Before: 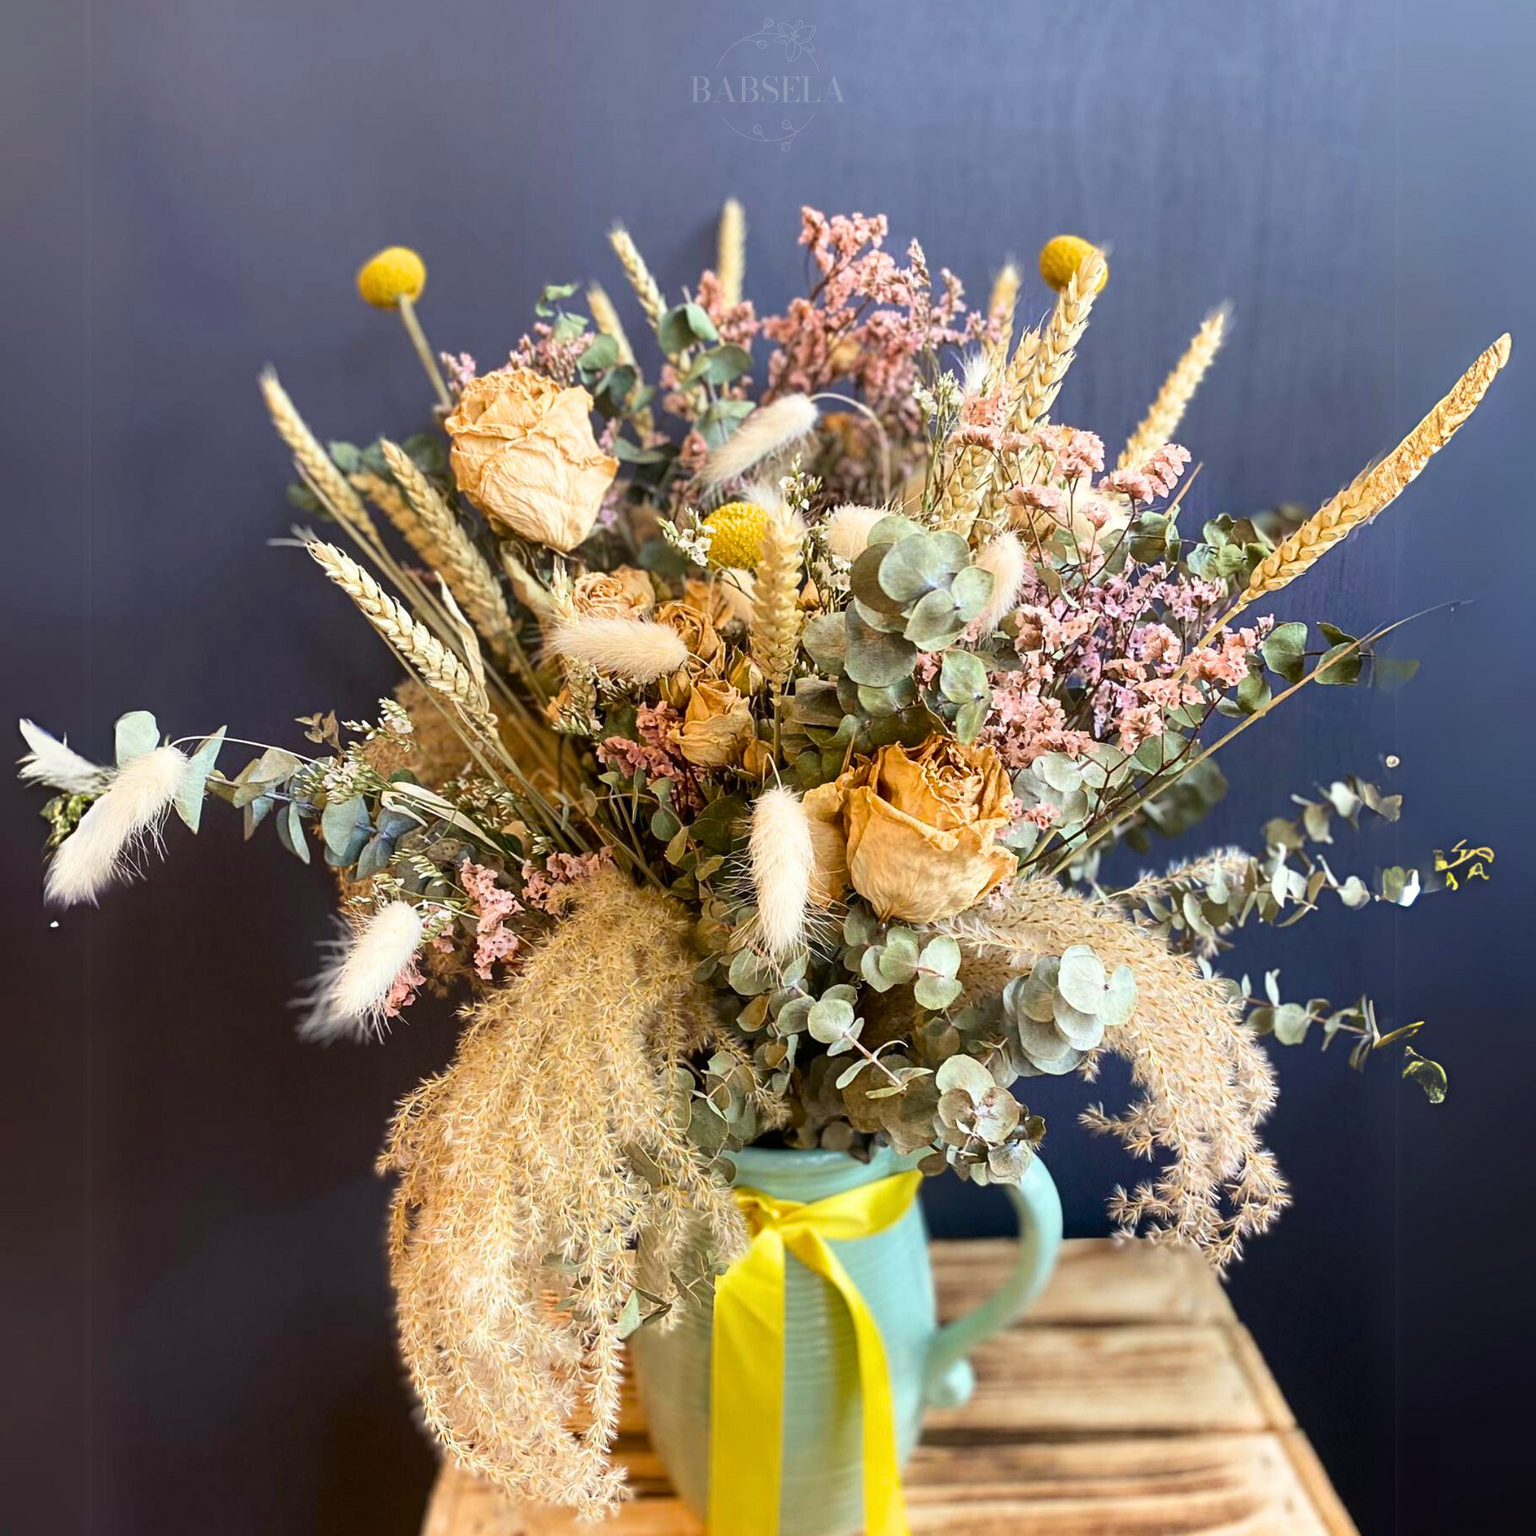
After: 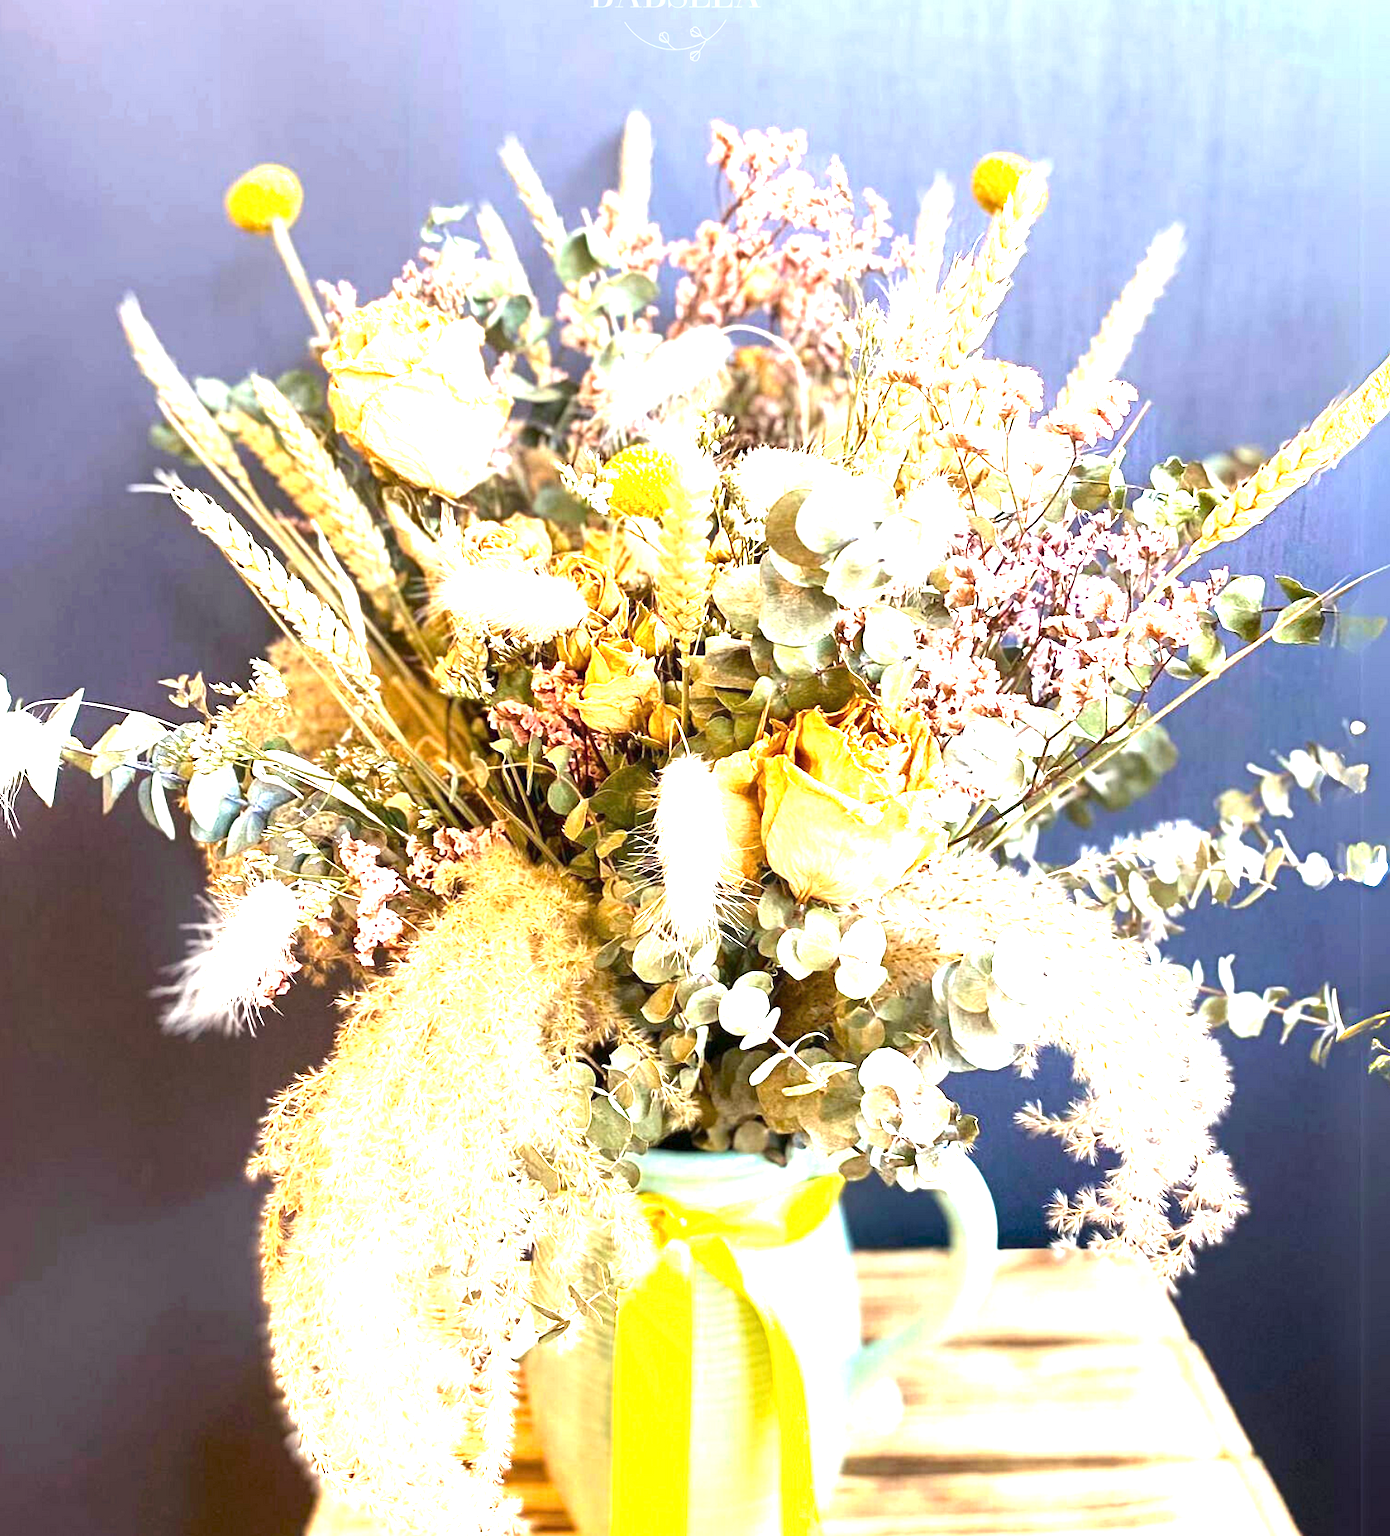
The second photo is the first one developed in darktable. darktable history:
crop: left 9.807%, top 6.259%, right 7.334%, bottom 2.177%
exposure: exposure 2 EV, compensate highlight preservation false
